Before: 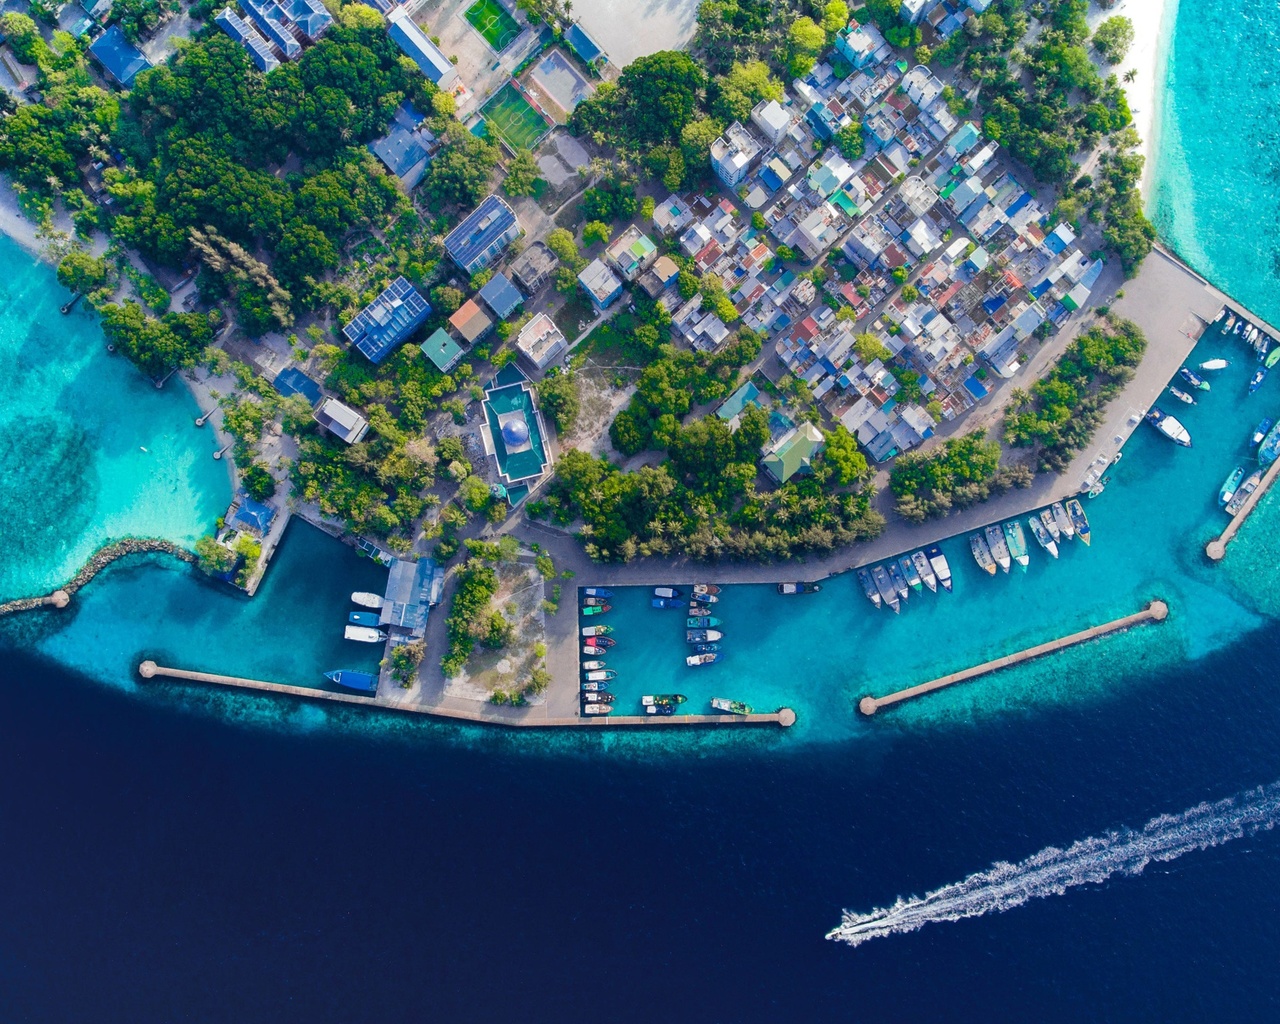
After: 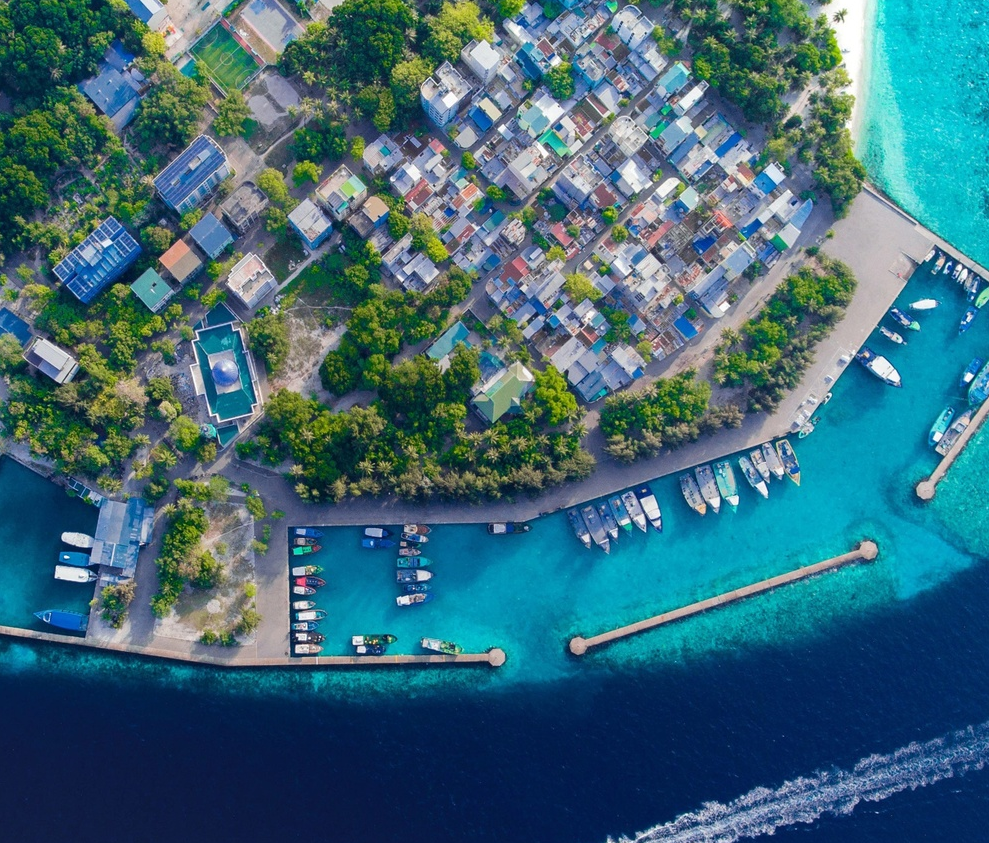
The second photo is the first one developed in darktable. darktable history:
crop: left 22.686%, top 5.873%, bottom 11.719%
